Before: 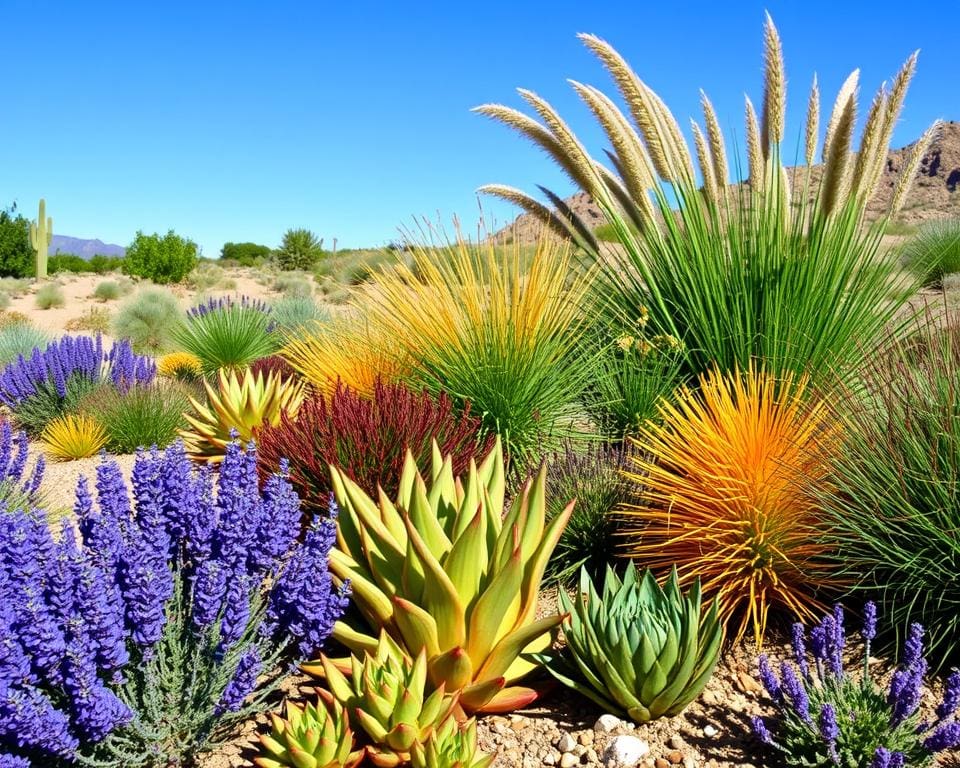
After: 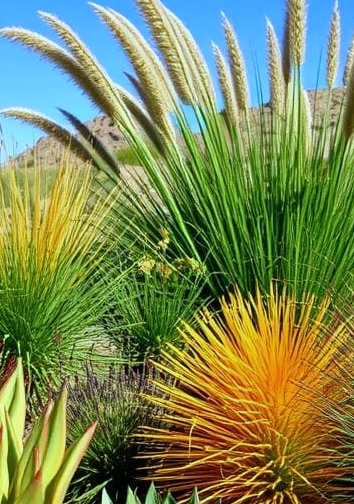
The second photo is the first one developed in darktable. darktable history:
white balance: red 0.925, blue 1.046
crop and rotate: left 49.936%, top 10.094%, right 13.136%, bottom 24.256%
